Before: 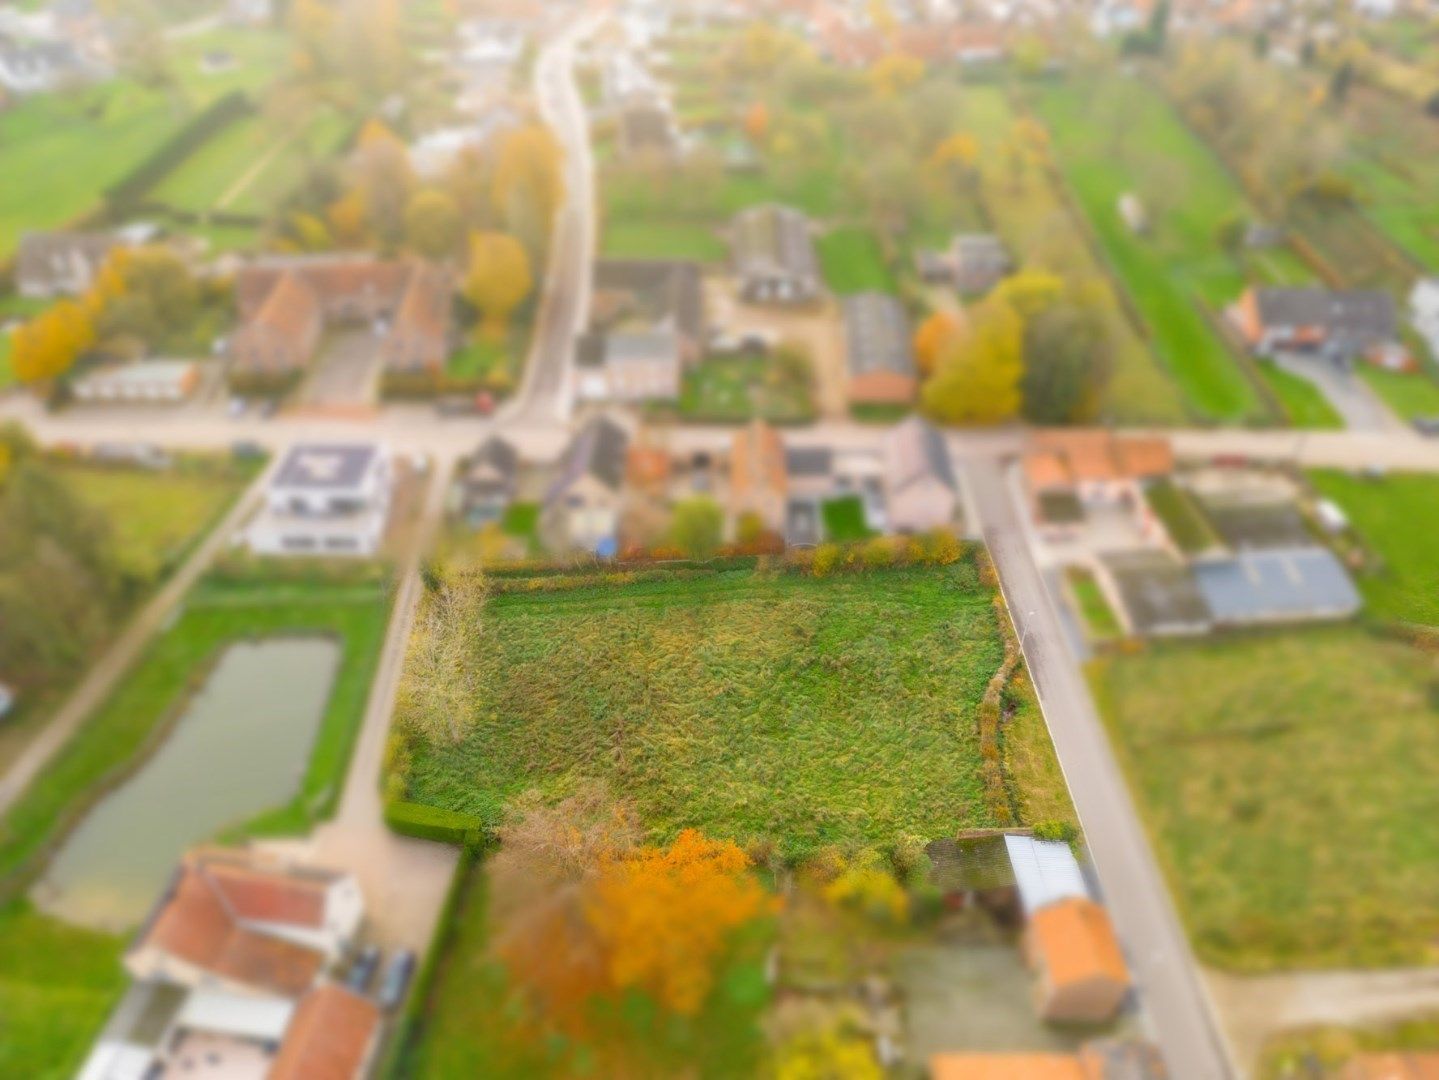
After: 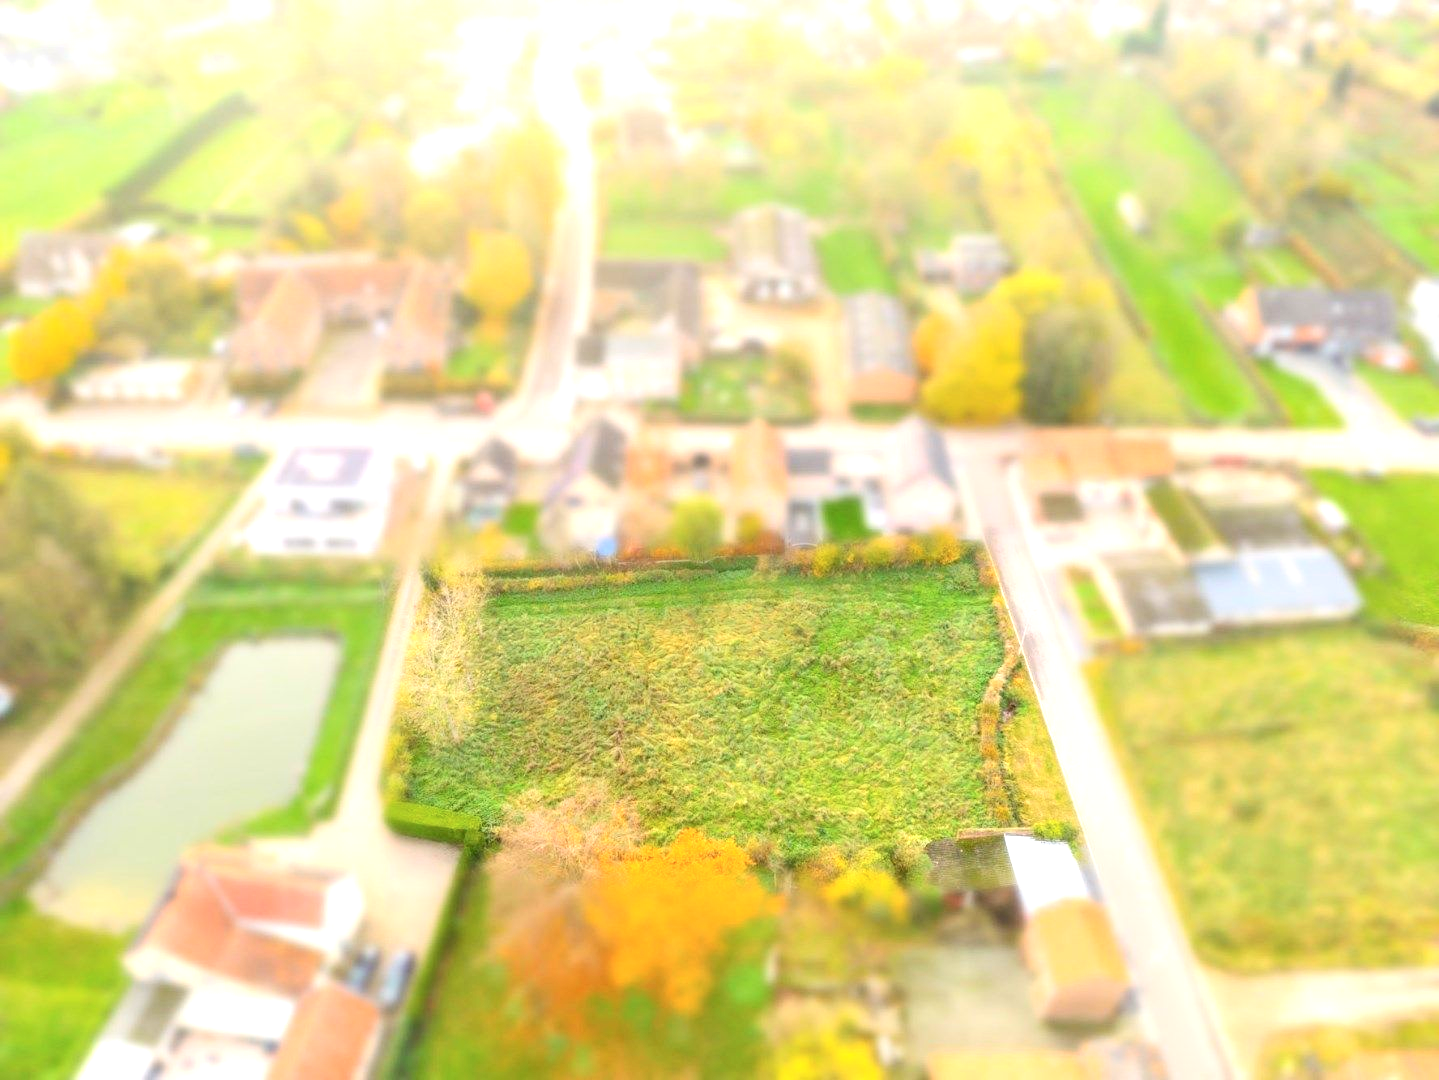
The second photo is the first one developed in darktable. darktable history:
contrast brightness saturation: contrast 0.15, brightness 0.05
exposure: black level correction 0, exposure 1 EV, compensate highlight preservation false
